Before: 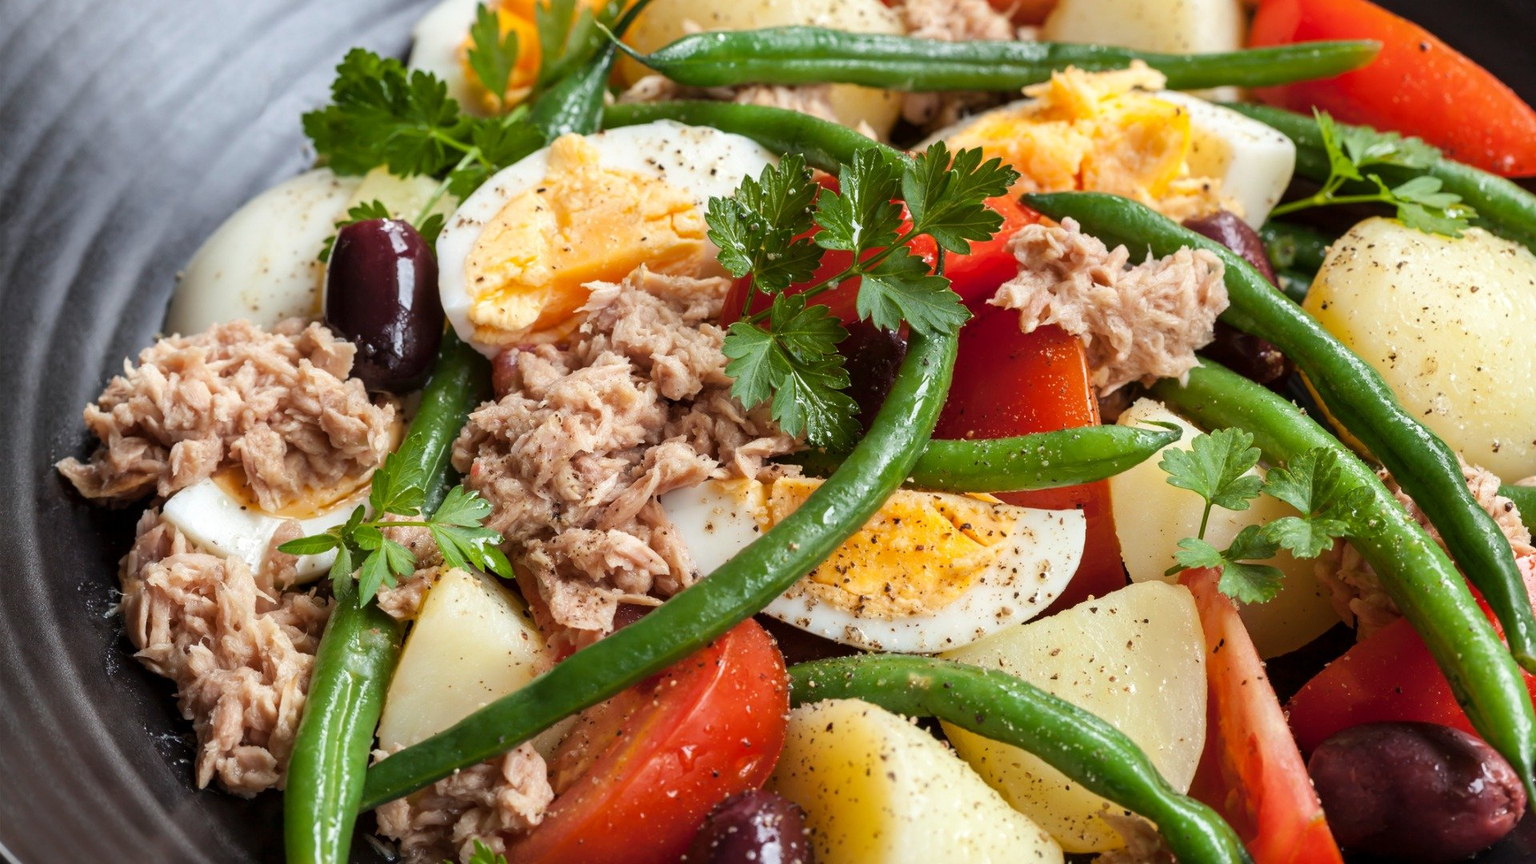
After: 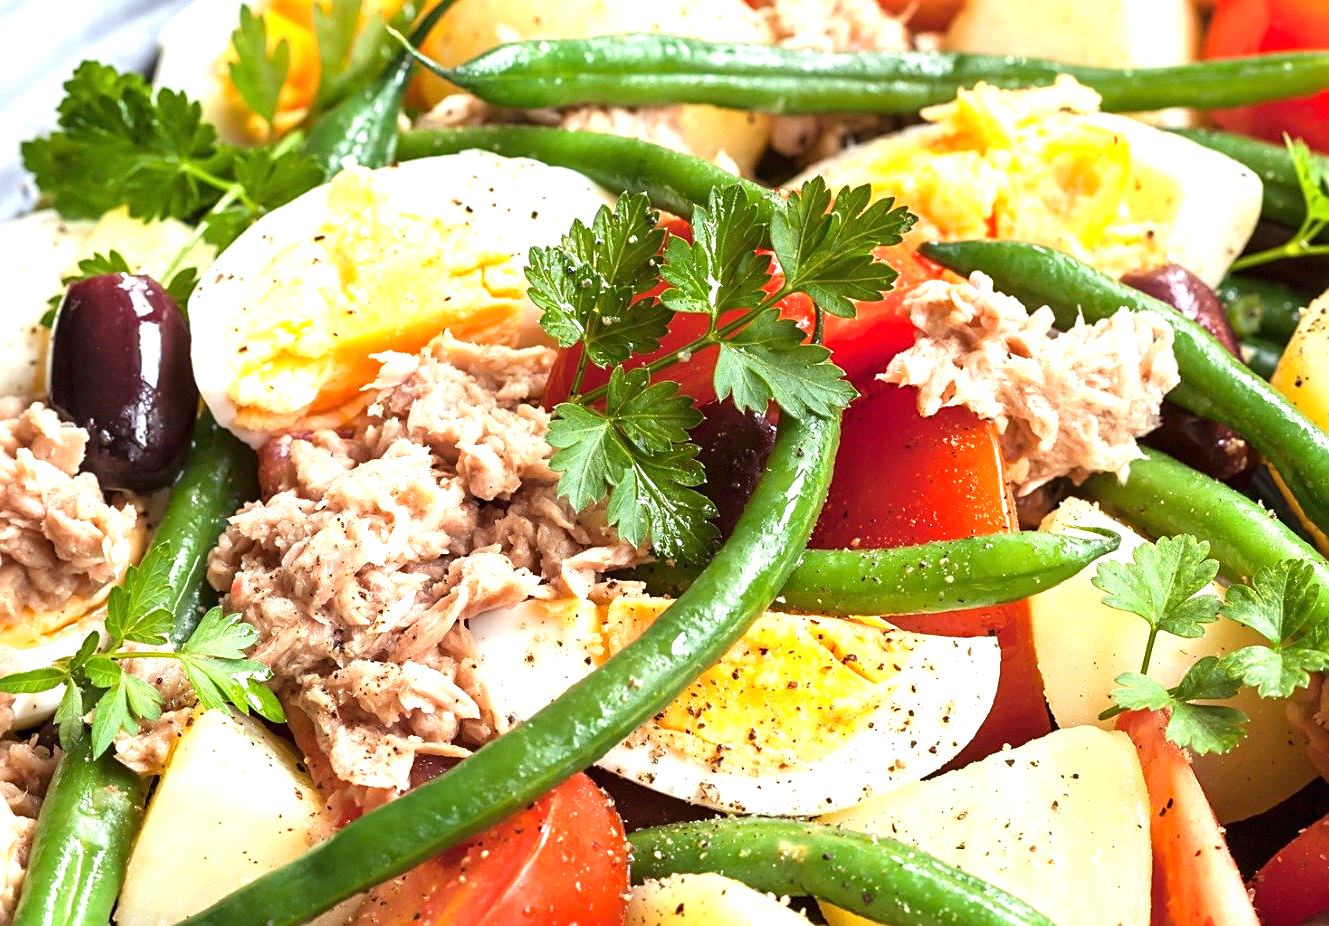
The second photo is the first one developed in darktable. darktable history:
exposure: black level correction 0, exposure 1.105 EV, compensate highlight preservation false
crop: left 18.604%, right 12.173%, bottom 14.214%
sharpen: on, module defaults
